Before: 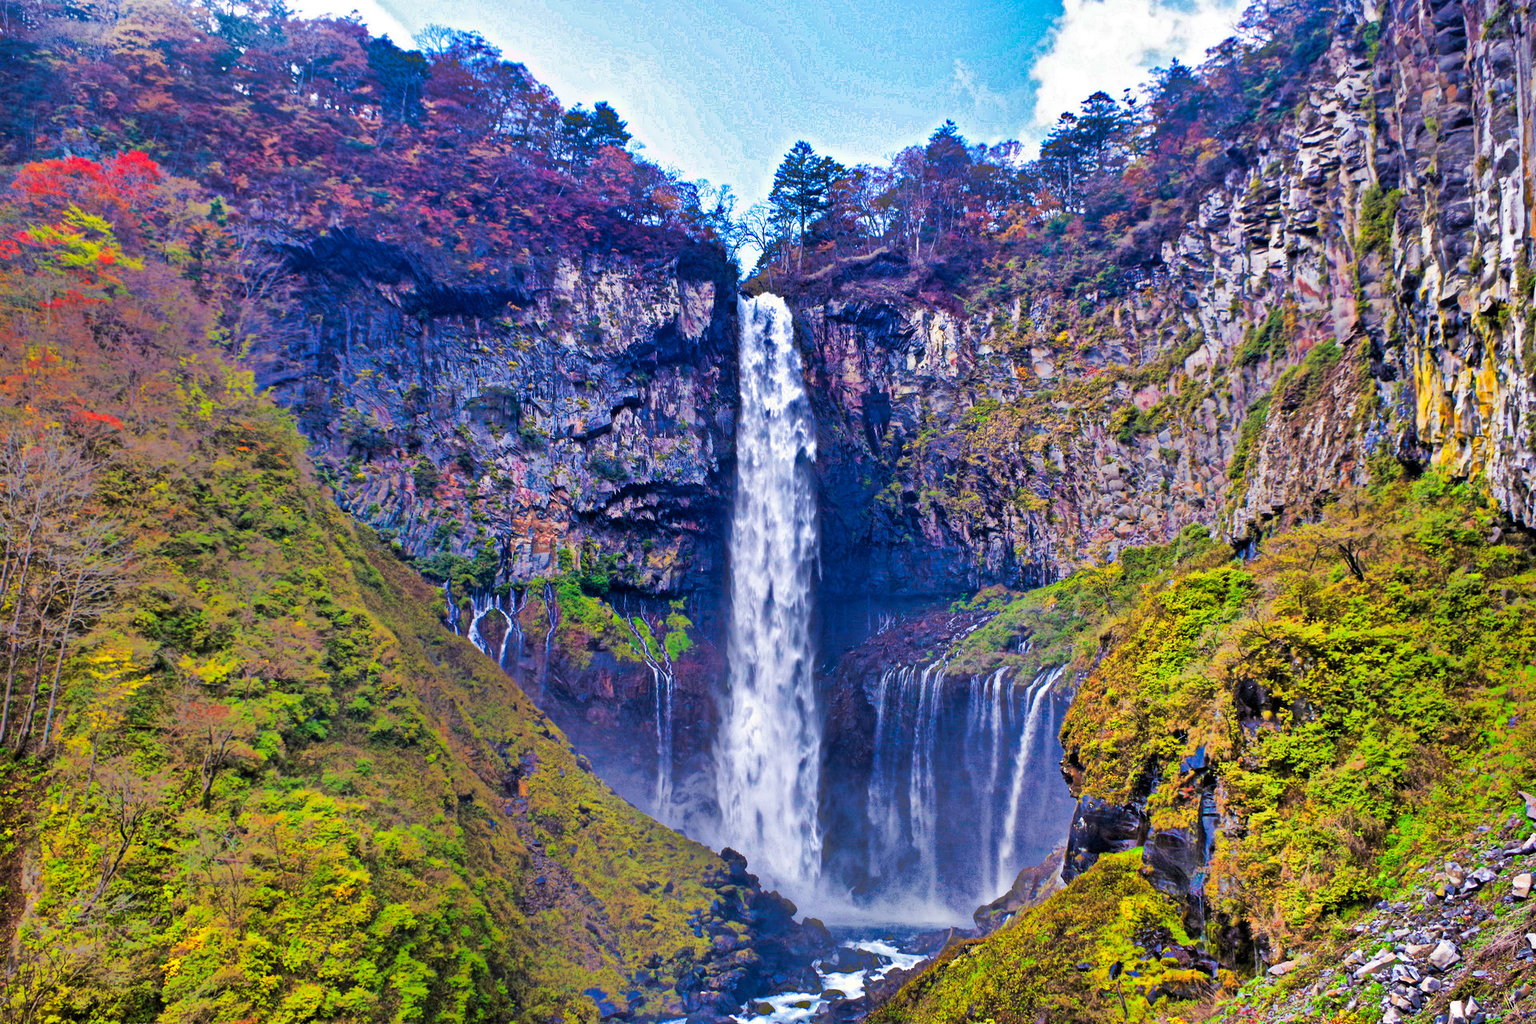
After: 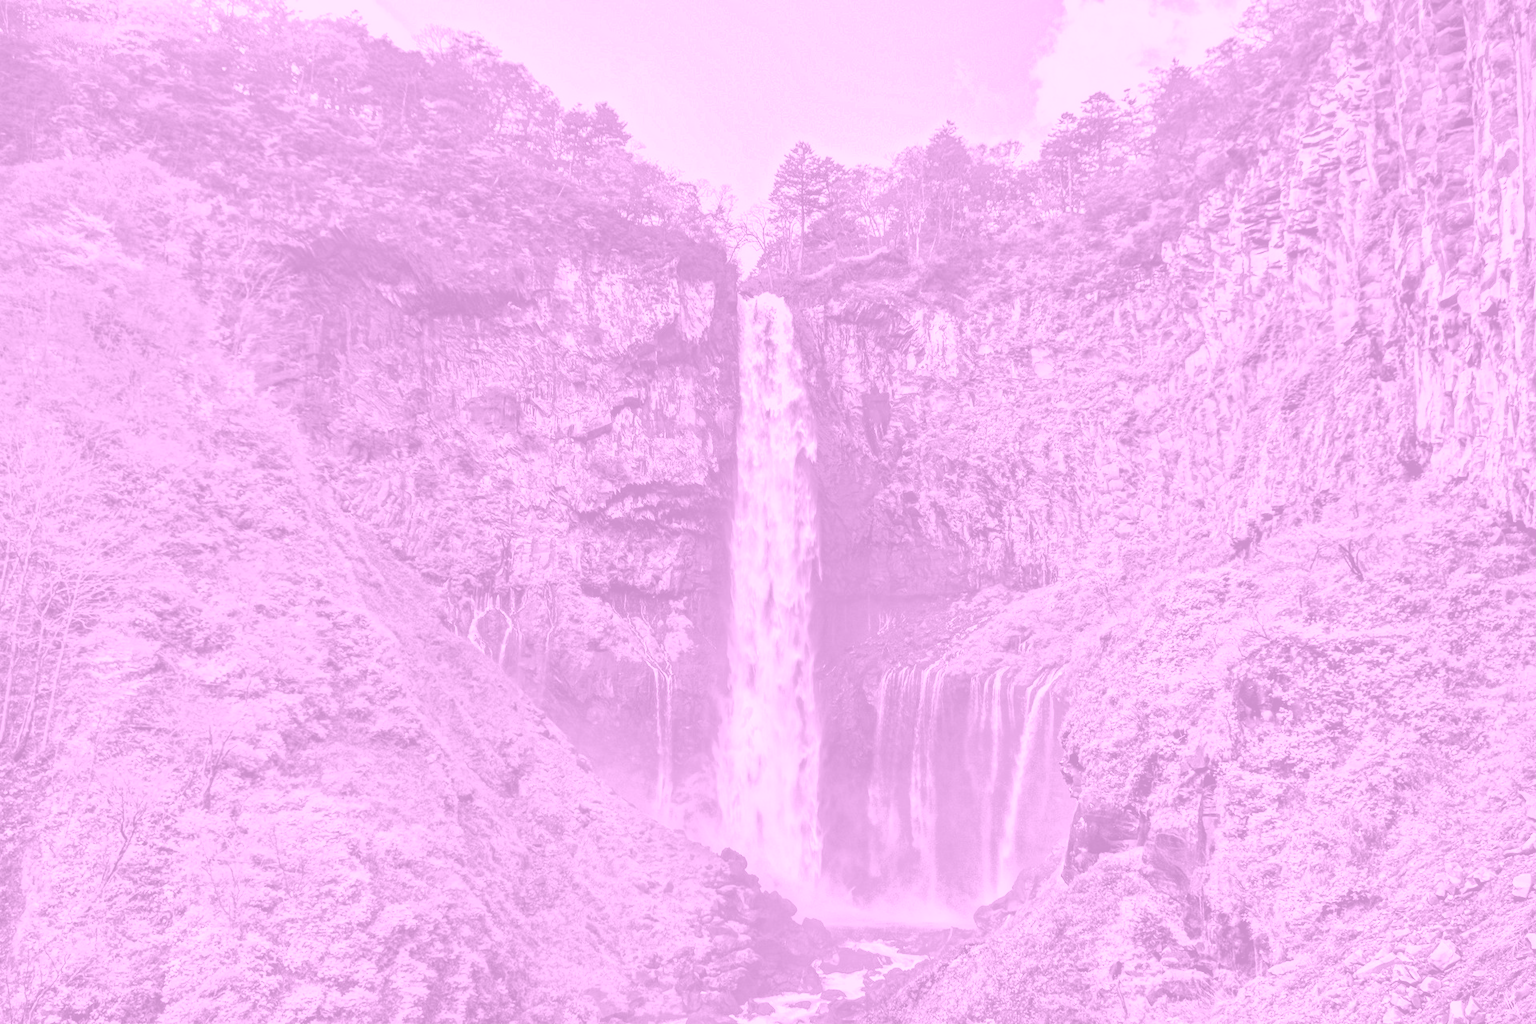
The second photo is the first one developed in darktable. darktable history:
local contrast: on, module defaults
colorize: hue 331.2°, saturation 75%, source mix 30.28%, lightness 70.52%, version 1
